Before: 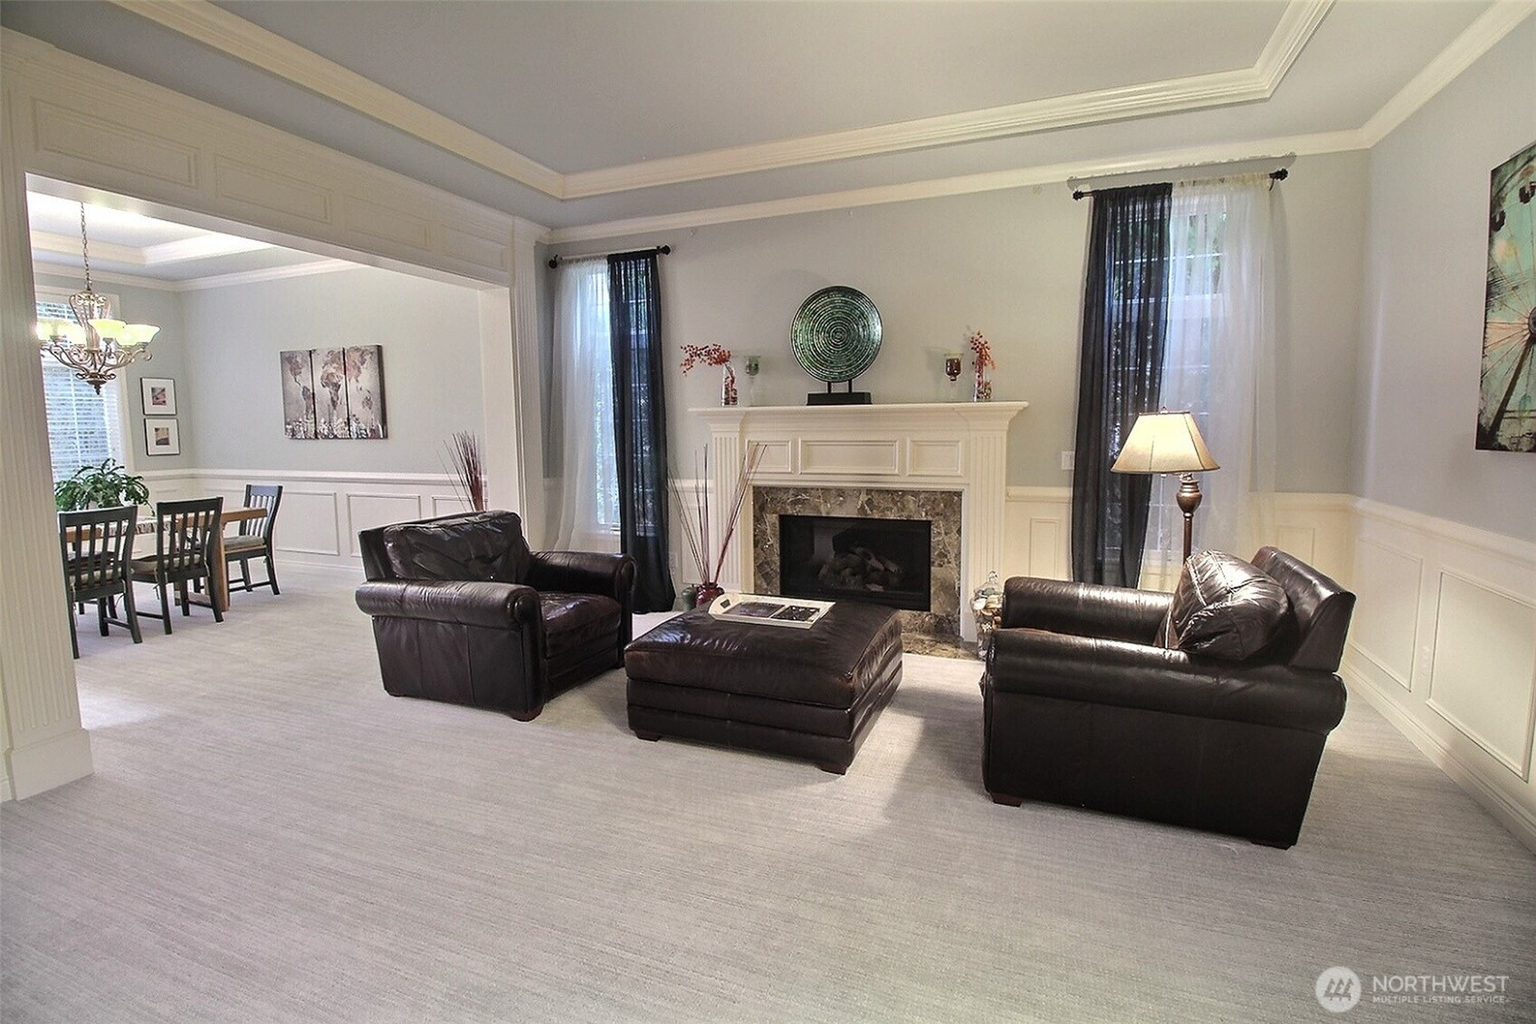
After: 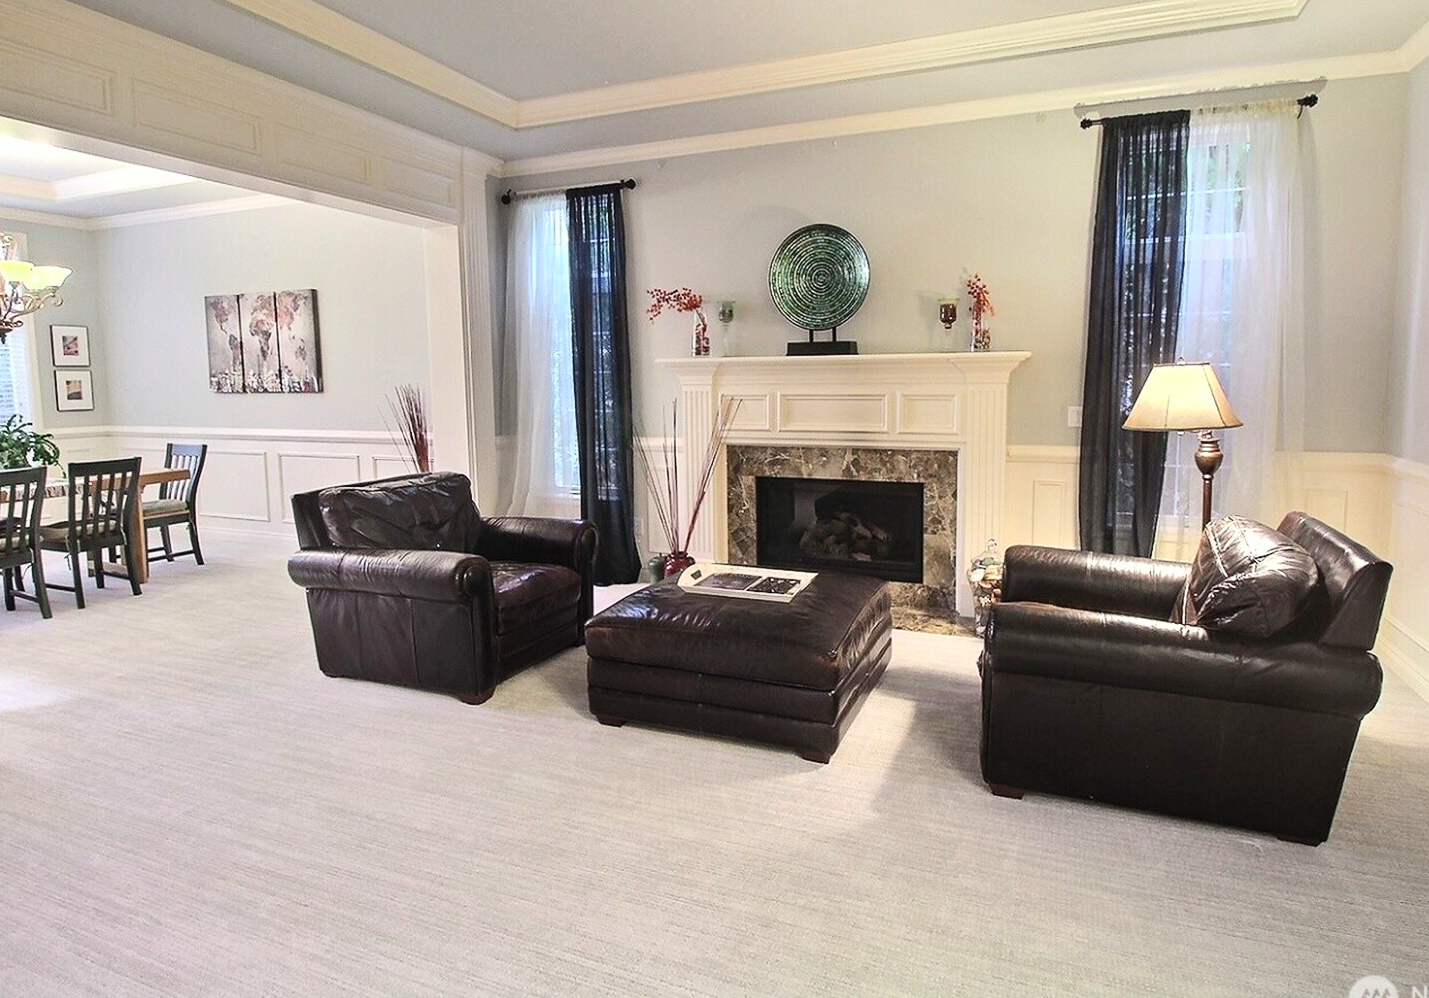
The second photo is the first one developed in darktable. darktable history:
contrast brightness saturation: contrast 0.203, brightness 0.157, saturation 0.222
crop: left 6.19%, top 8.172%, right 9.549%, bottom 3.564%
